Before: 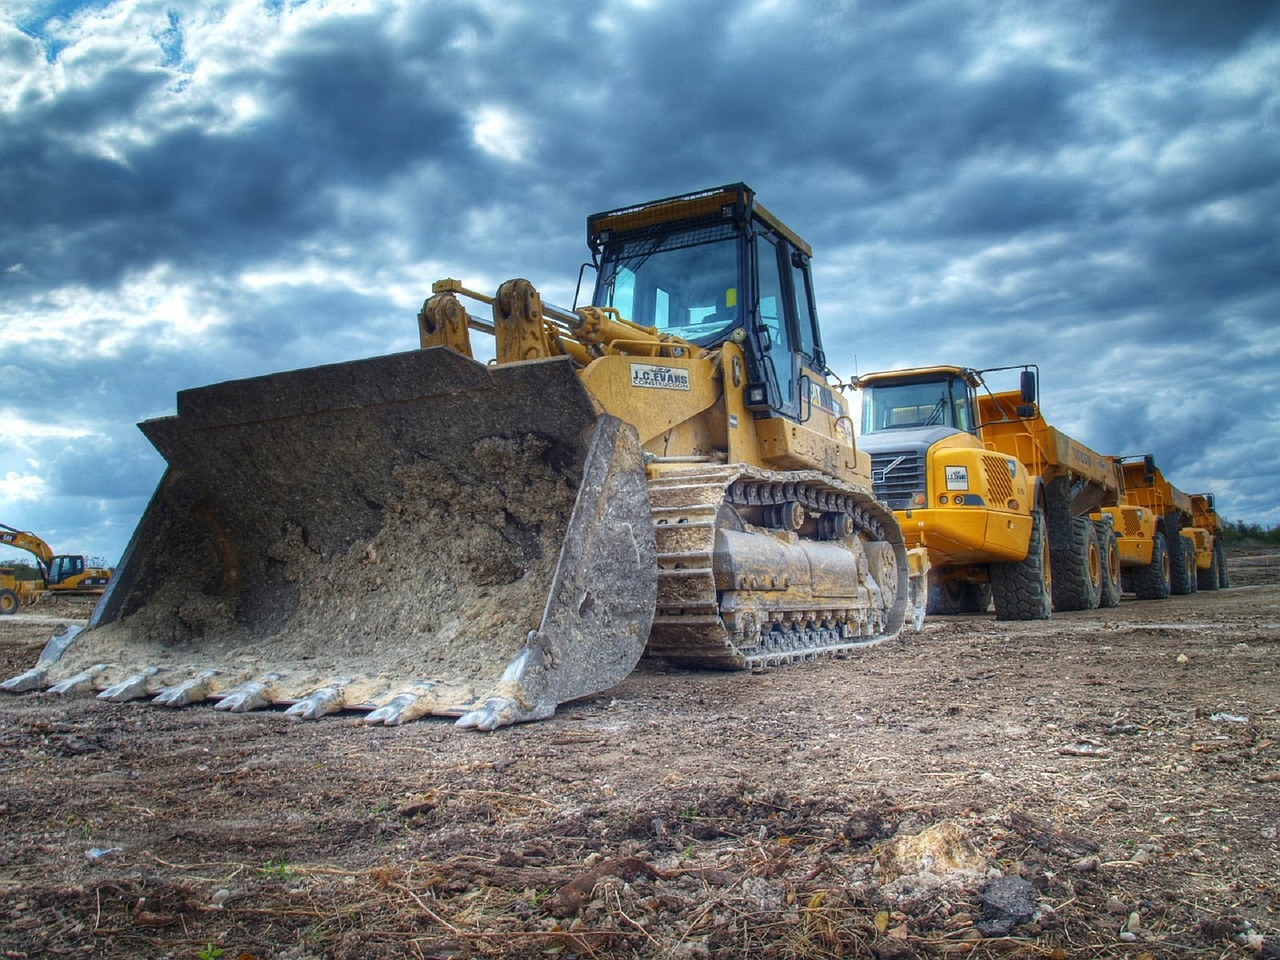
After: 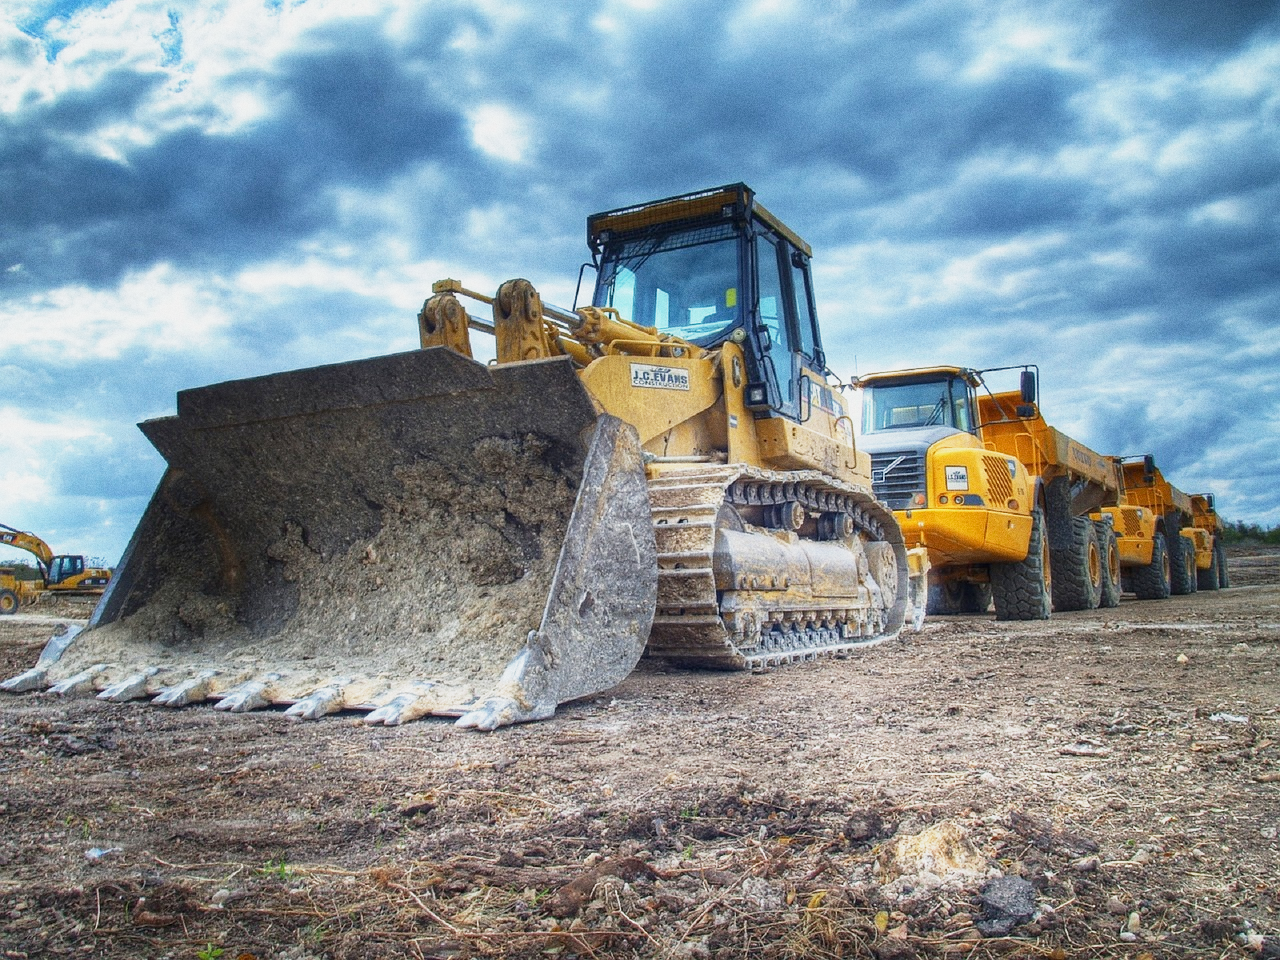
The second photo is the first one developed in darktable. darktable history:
color contrast: green-magenta contrast 0.96
grain: coarseness 0.09 ISO
base curve: curves: ch0 [(0, 0) (0.088, 0.125) (0.176, 0.251) (0.354, 0.501) (0.613, 0.749) (1, 0.877)], preserve colors none
